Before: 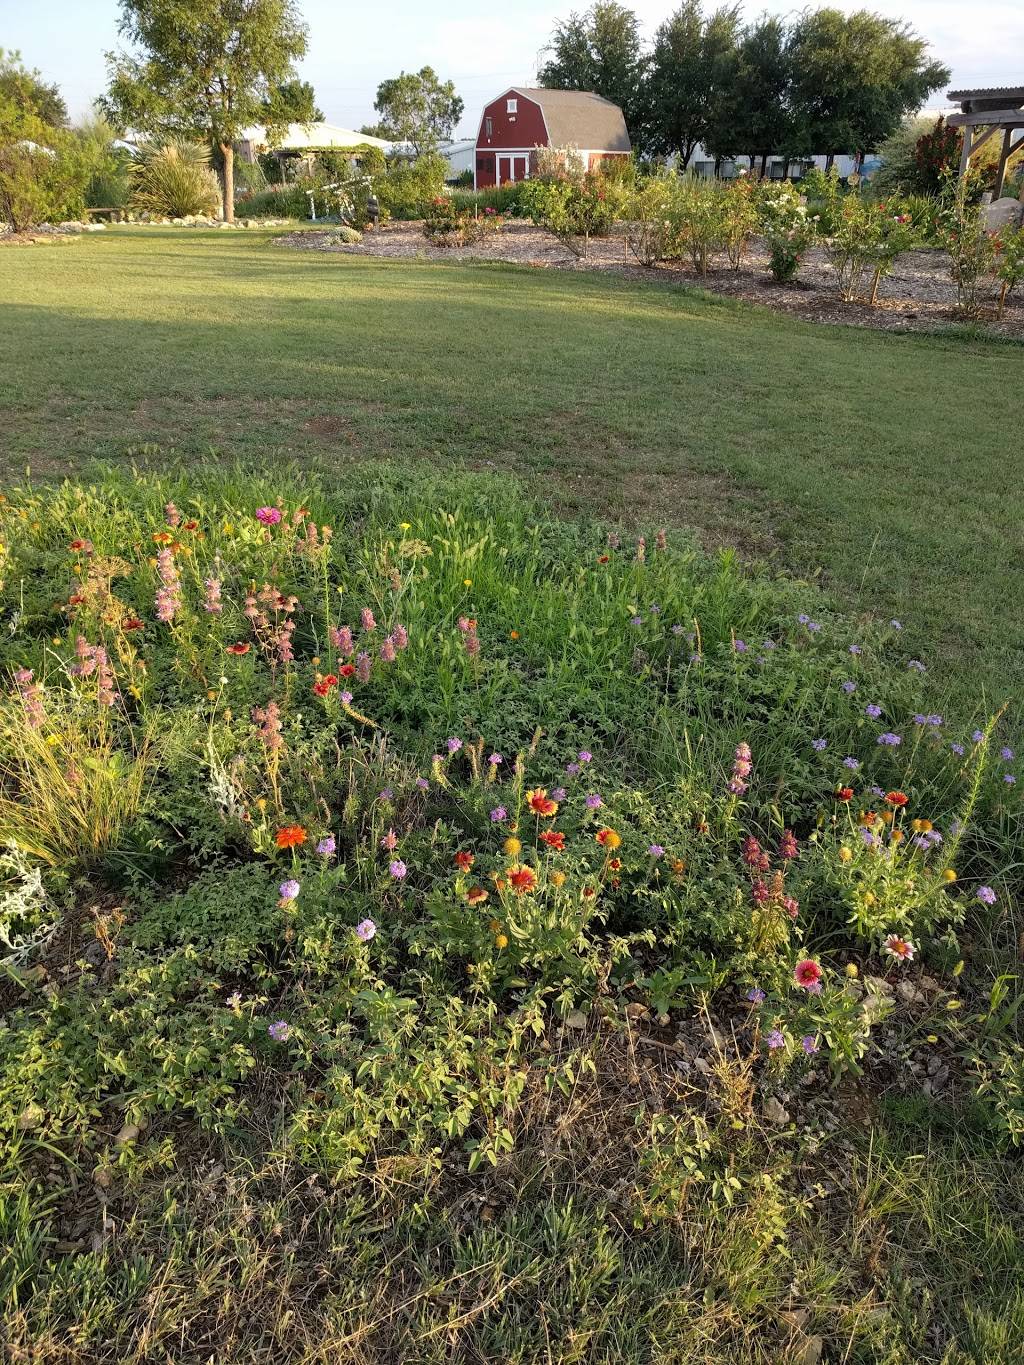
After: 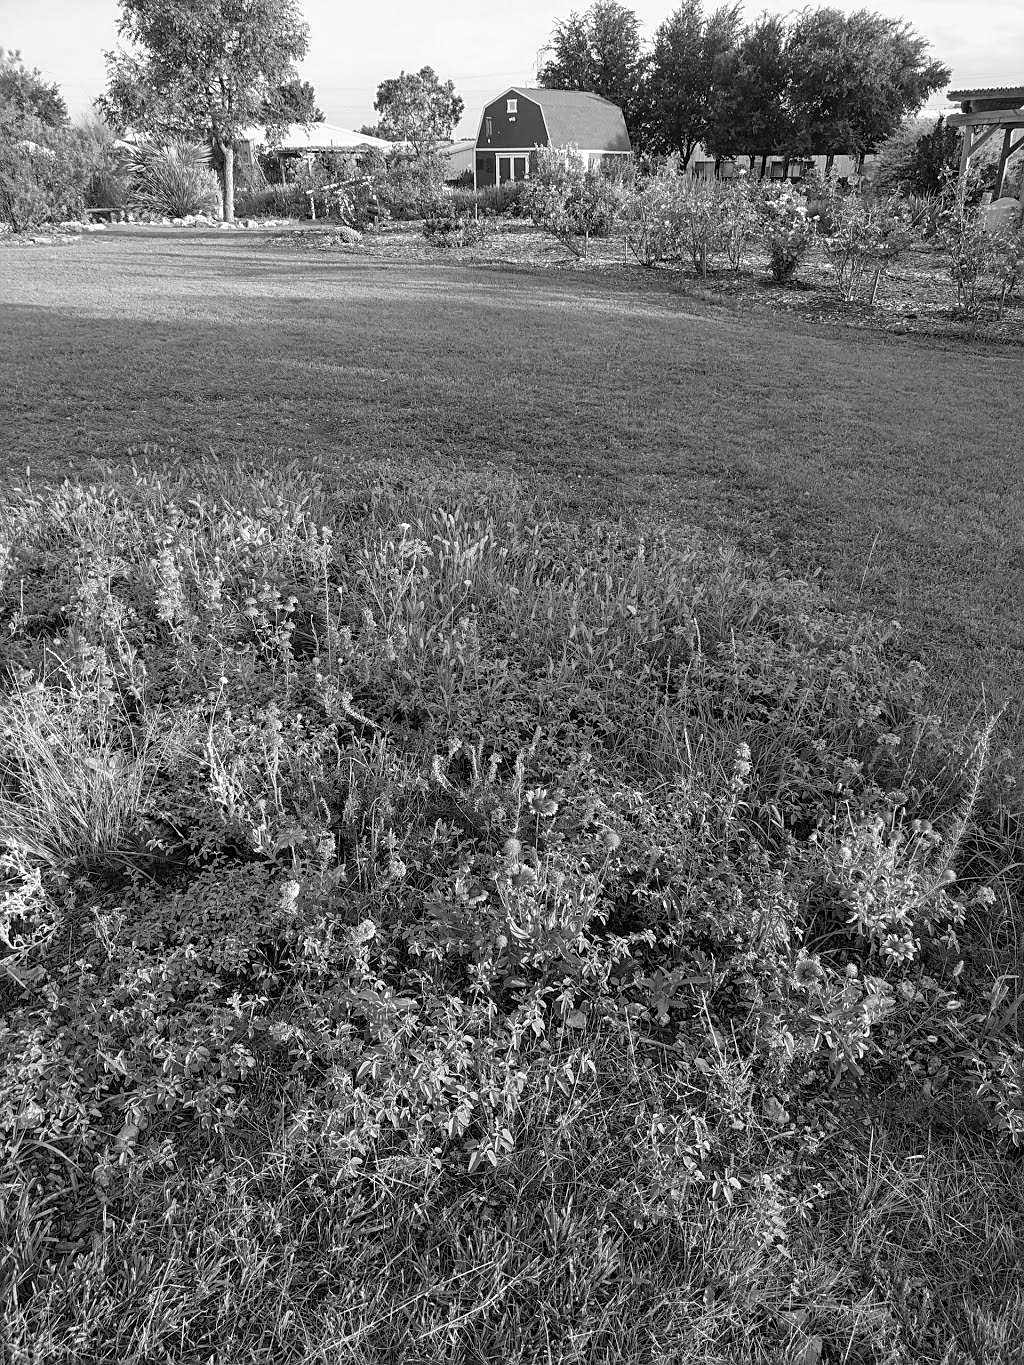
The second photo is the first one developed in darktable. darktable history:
monochrome: on, module defaults
local contrast: detail 115%
sharpen: on, module defaults
